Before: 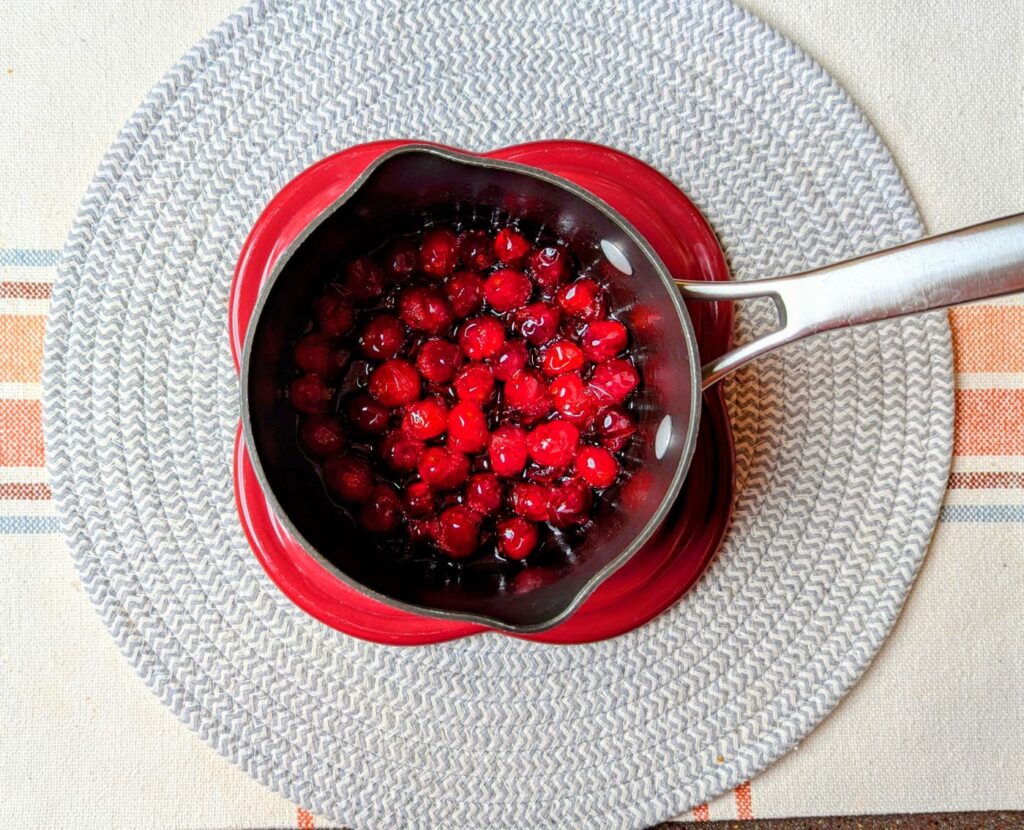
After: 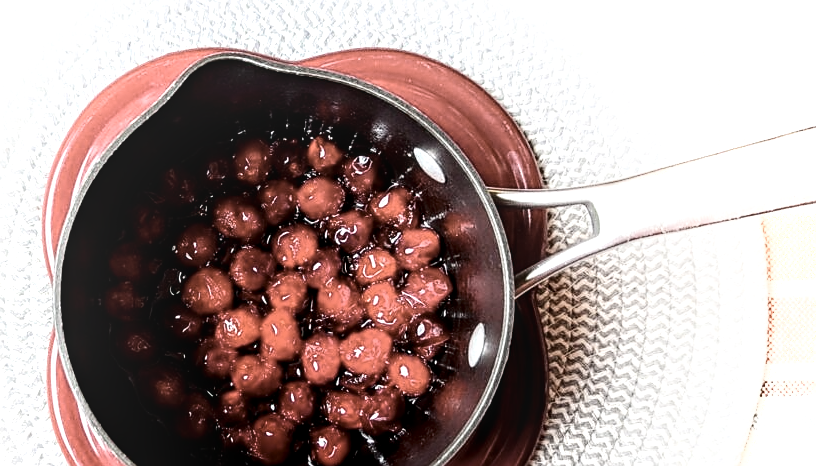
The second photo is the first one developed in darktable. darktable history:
contrast brightness saturation: contrast 0.195, brightness -0.101, saturation 0.21
shadows and highlights: shadows -41.92, highlights 63.25, soften with gaussian
local contrast: detail 130%
crop: left 18.274%, top 11.095%, right 2.029%, bottom 32.719%
color correction: highlights b* -0.046, saturation 0.349
sharpen: radius 1.046
levels: levels [0, 0.474, 0.947]
tone equalizer: -8 EV -0.747 EV, -7 EV -0.688 EV, -6 EV -0.567 EV, -5 EV -0.364 EV, -3 EV 0.38 EV, -2 EV 0.6 EV, -1 EV 0.694 EV, +0 EV 0.762 EV
